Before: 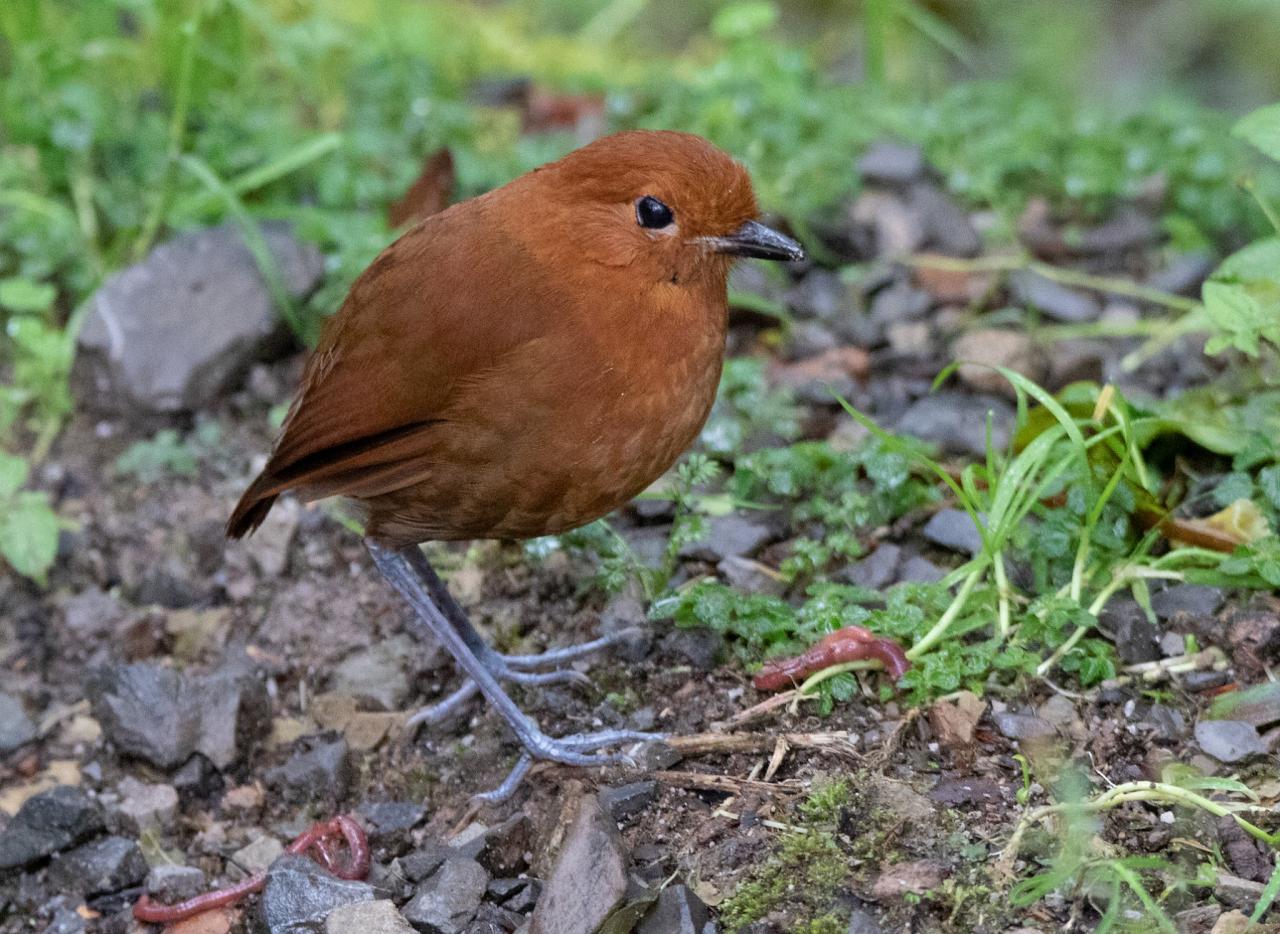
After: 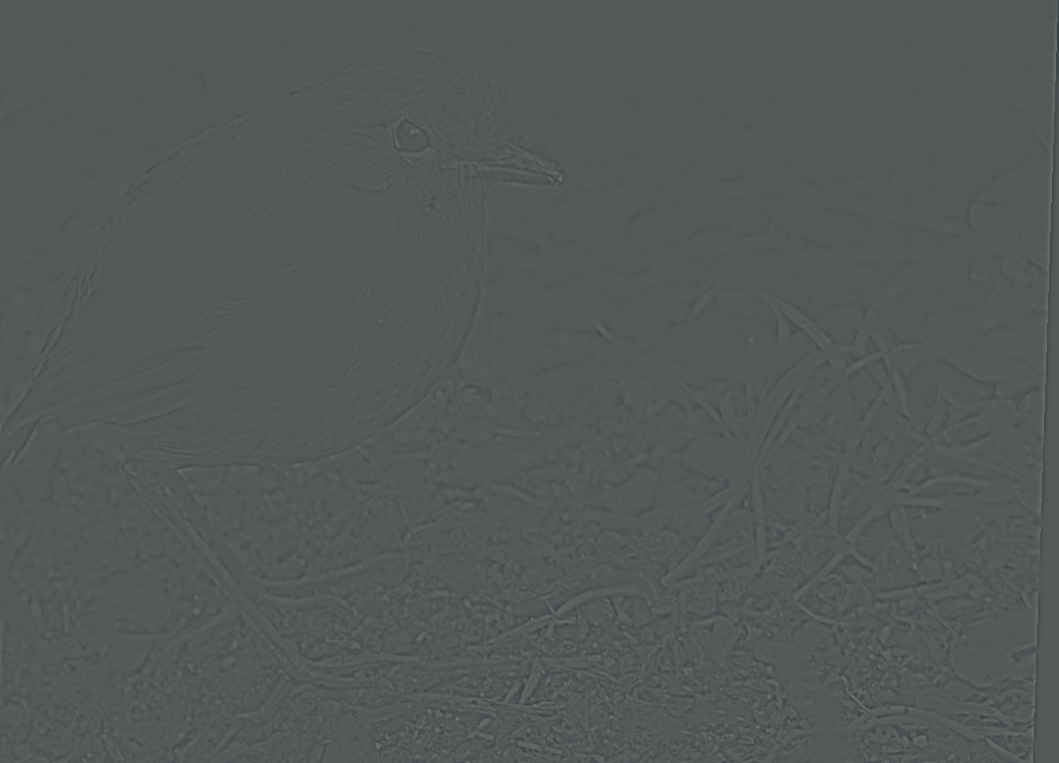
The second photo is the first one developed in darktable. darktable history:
highpass: sharpness 5.84%, contrast boost 8.44%
lowpass: radius 0.5, unbound 0
crop: left 19.159%, top 9.58%, bottom 9.58%
rotate and perspective: lens shift (vertical) 0.048, lens shift (horizontal) -0.024, automatic cropping off
color balance: lift [1.016, 0.983, 1, 1.017], gamma [0.78, 1.018, 1.043, 0.957], gain [0.786, 1.063, 0.937, 1.017], input saturation 118.26%, contrast 13.43%, contrast fulcrum 21.62%, output saturation 82.76%
